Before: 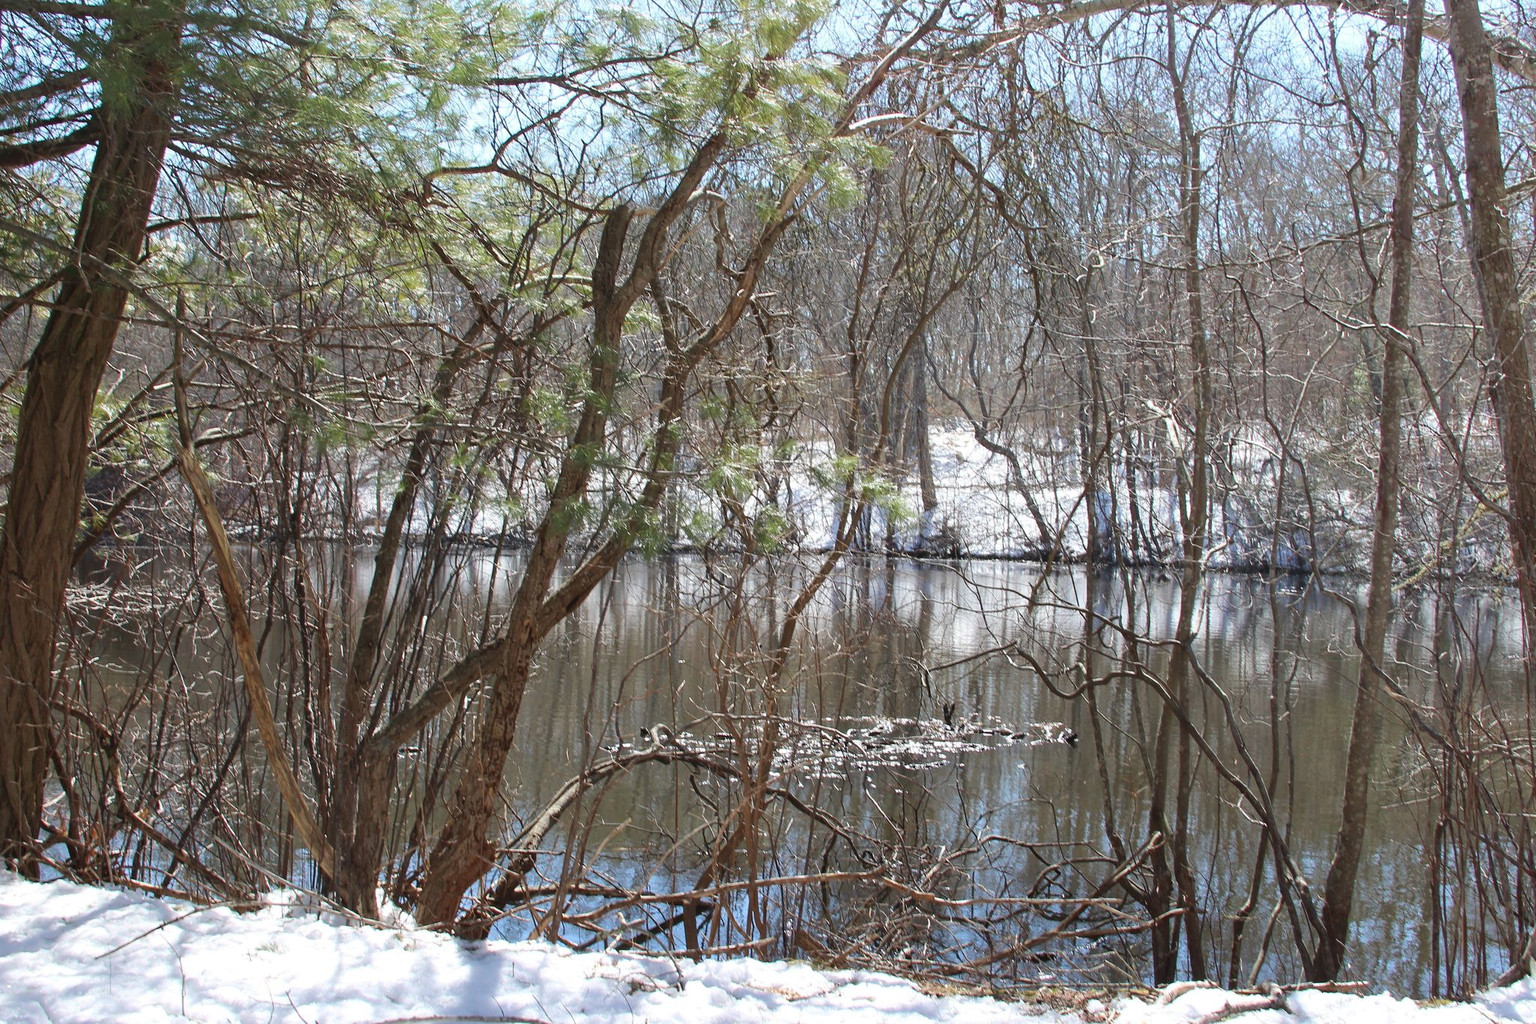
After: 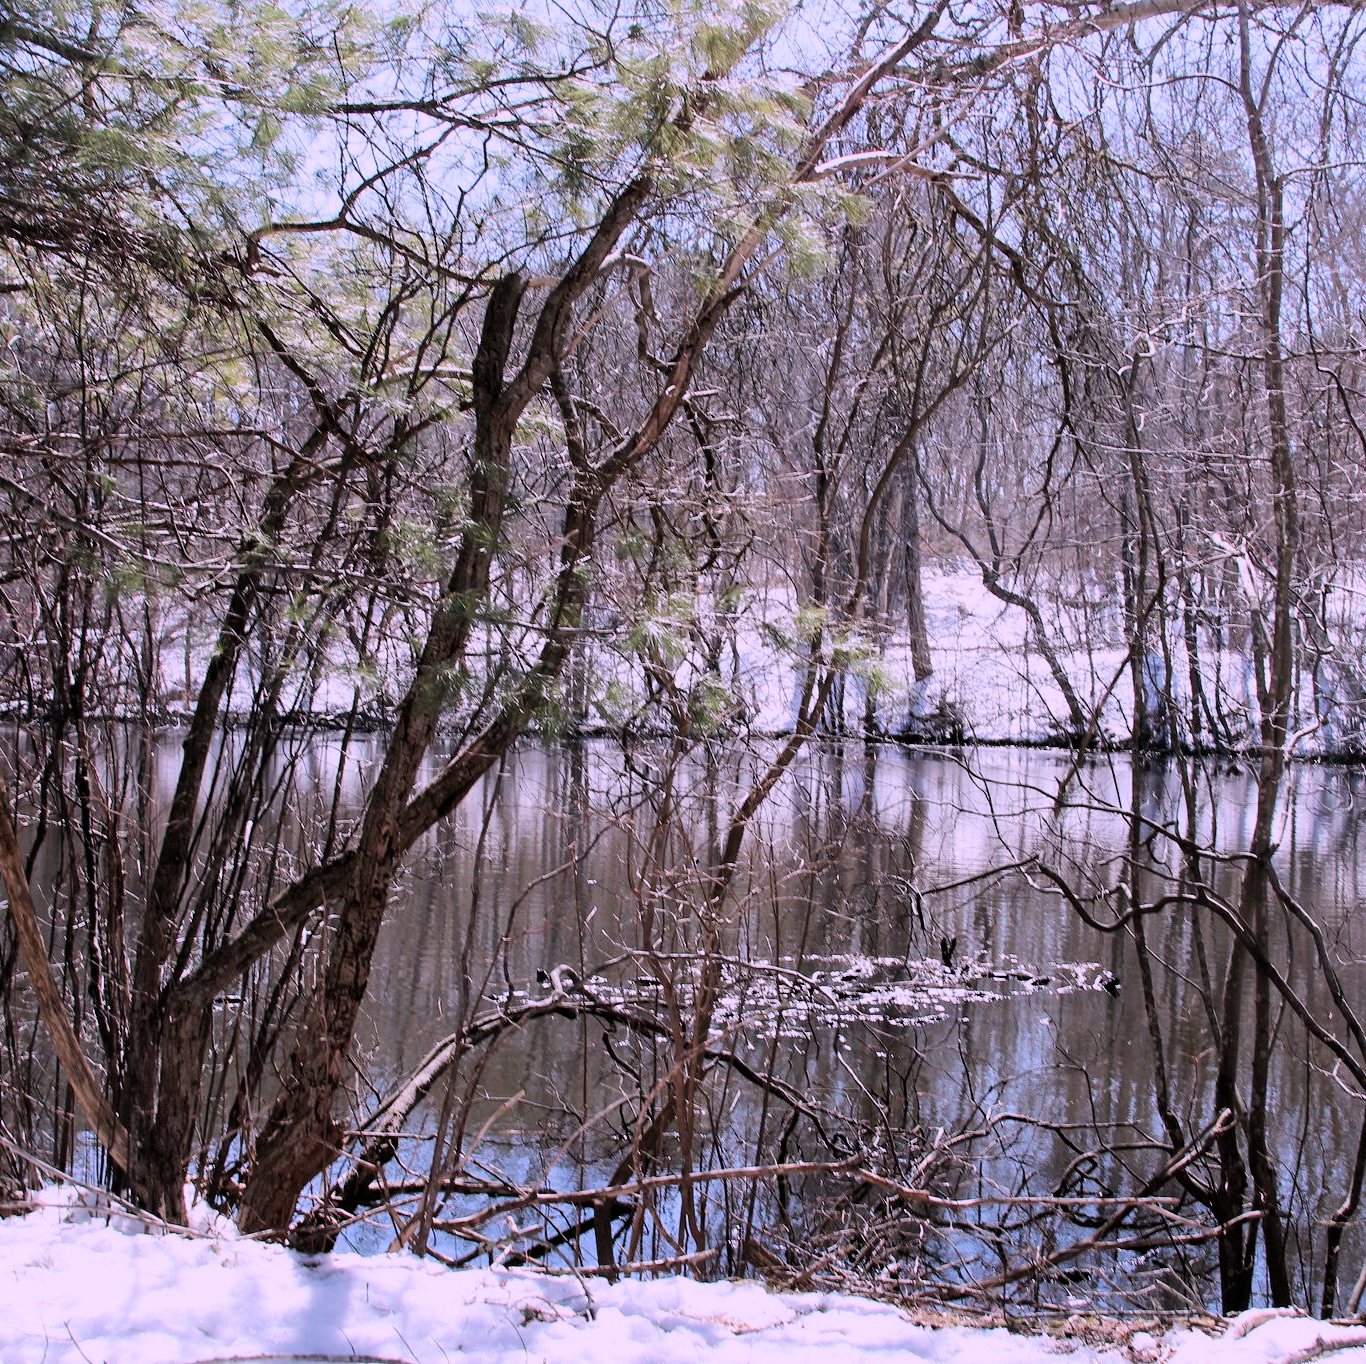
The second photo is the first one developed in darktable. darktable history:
filmic rgb: black relative exposure -5 EV, white relative exposure 3.97 EV, hardness 2.9, contrast 1.386
color correction: highlights a* 15.48, highlights b* -20.3
crop and rotate: left 15.507%, right 17.79%
